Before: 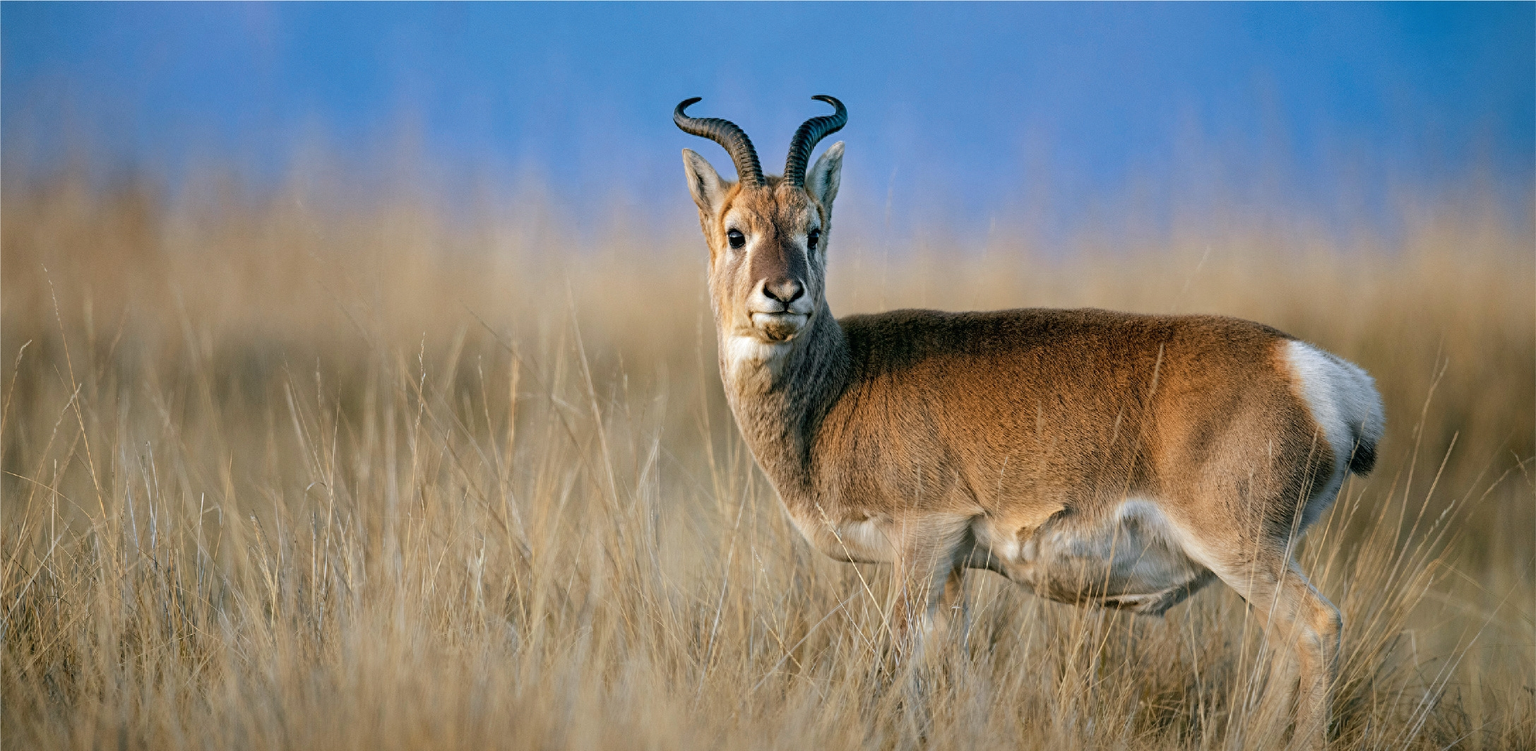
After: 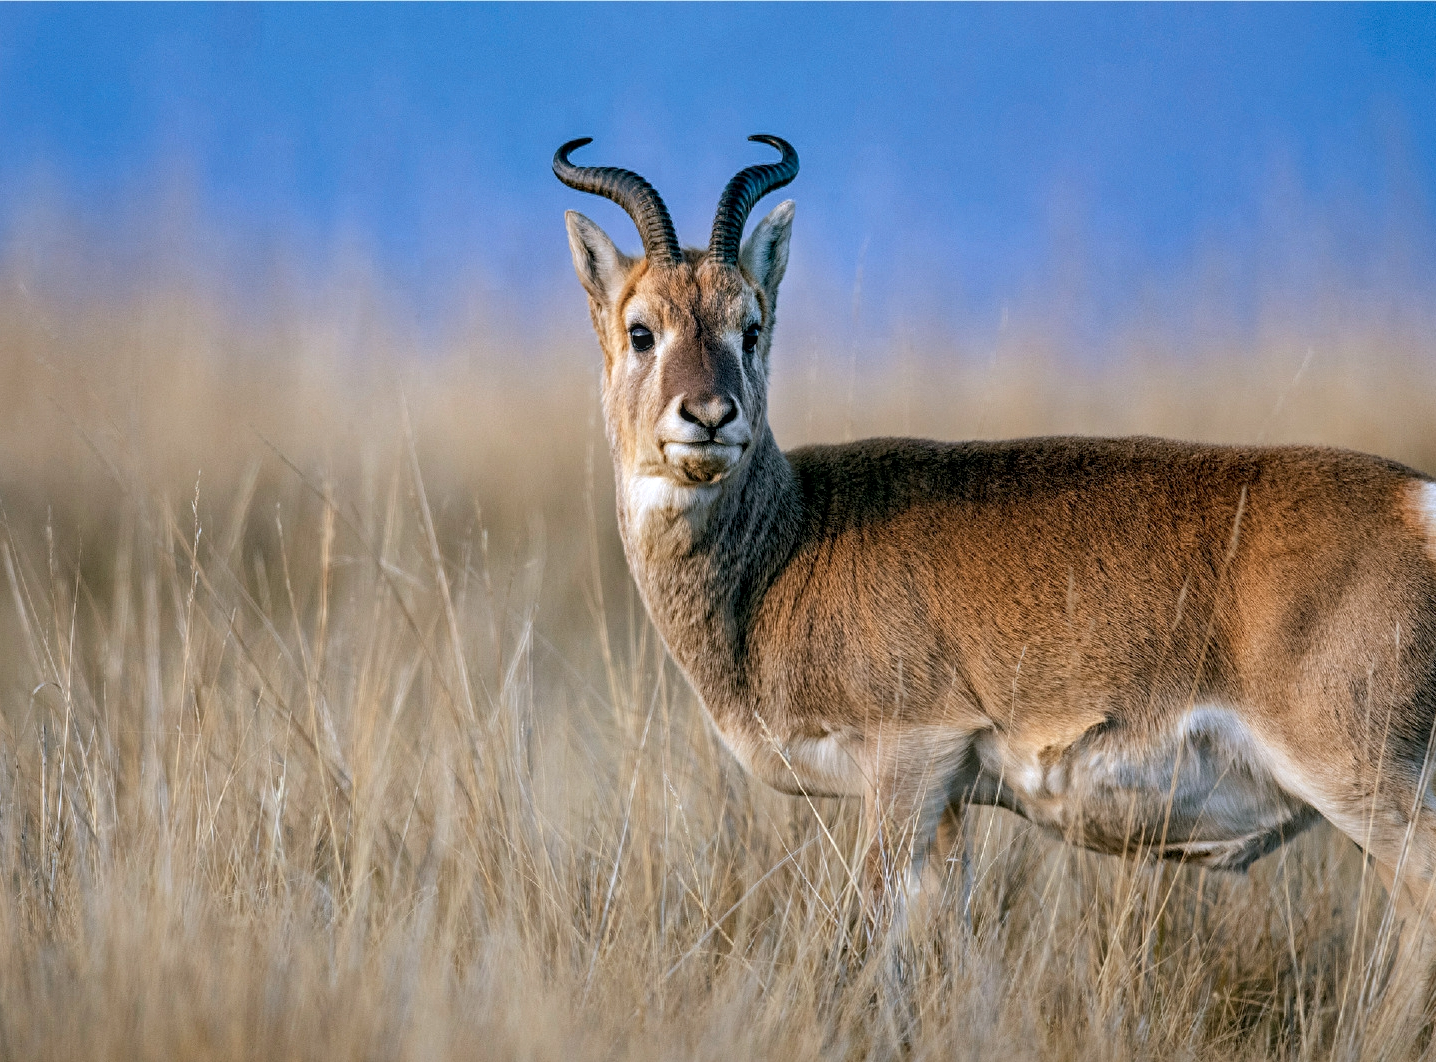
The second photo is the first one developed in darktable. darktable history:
crop and rotate: left 18.442%, right 15.508%
color calibration: illuminant as shot in camera, x 0.358, y 0.373, temperature 4628.91 K
local contrast: on, module defaults
